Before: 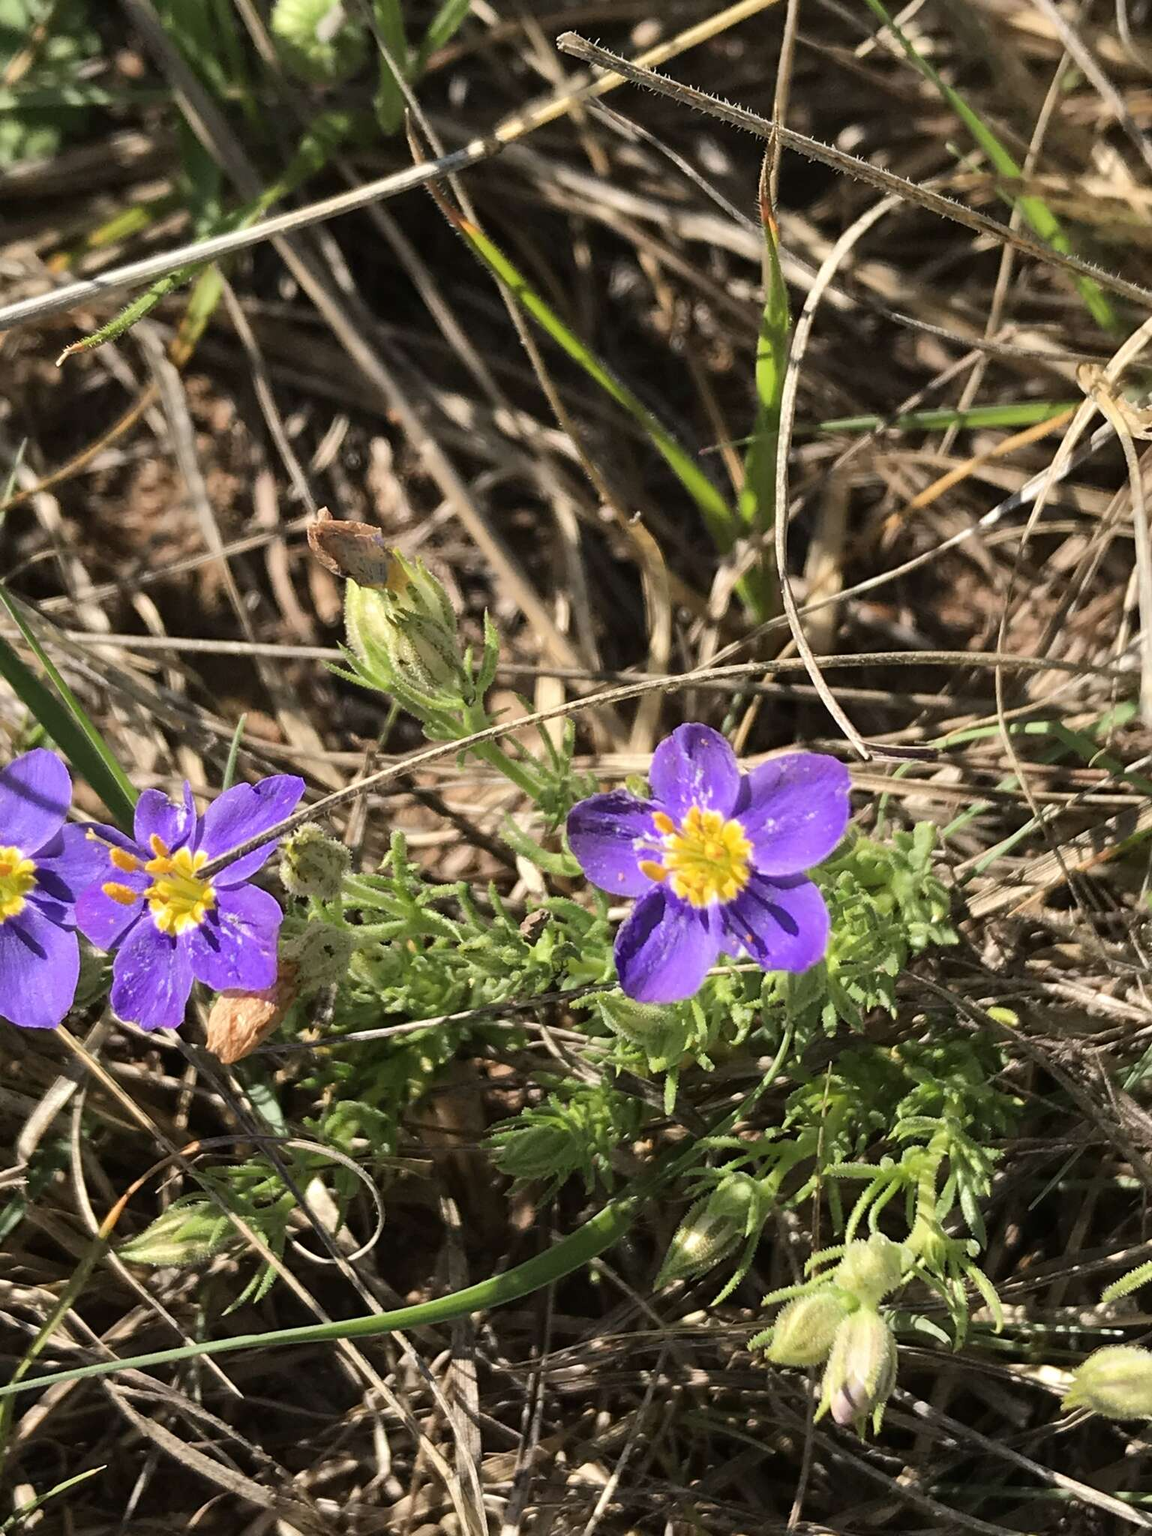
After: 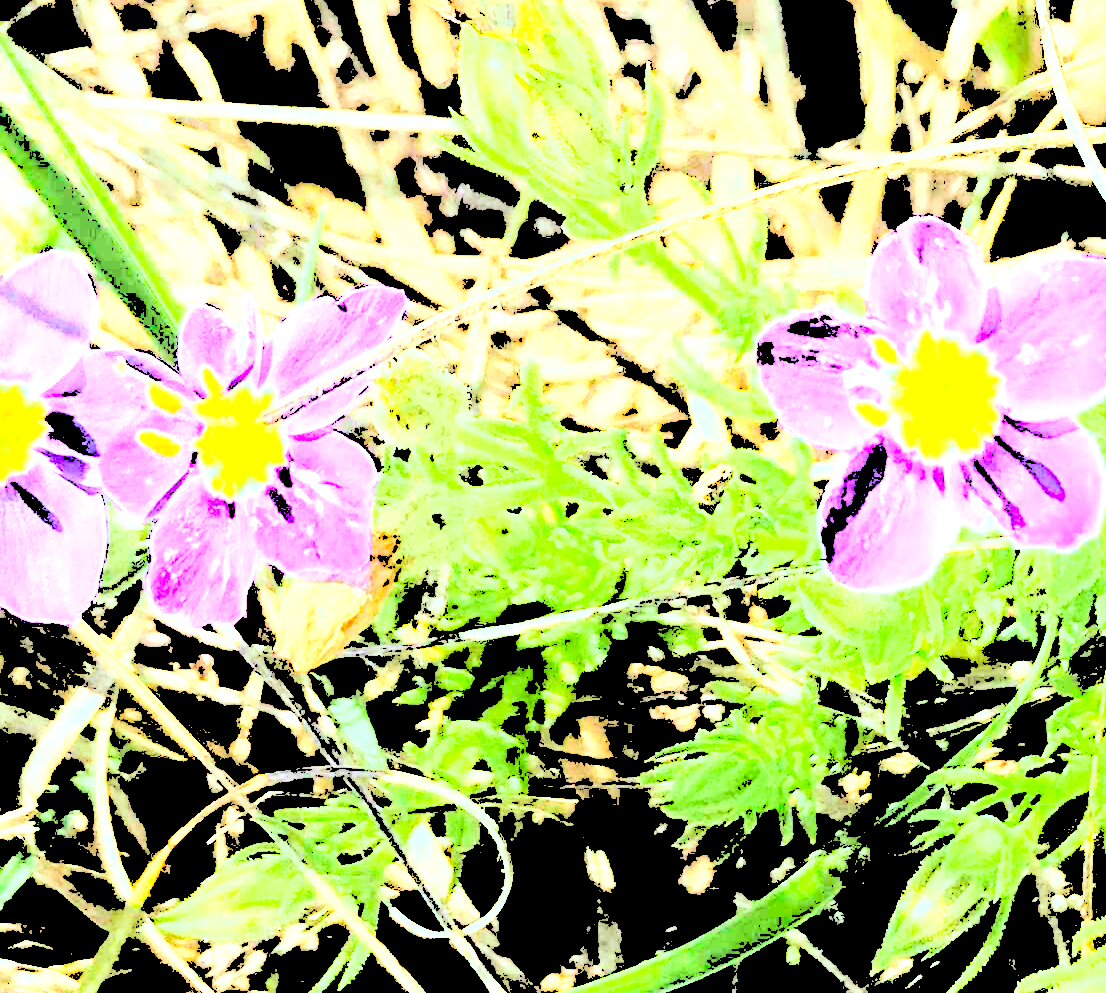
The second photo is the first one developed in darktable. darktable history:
levels: levels [0.246, 0.246, 0.506]
crop: top 36.498%, right 27.964%, bottom 14.995%
contrast brightness saturation: contrast 0.1, brightness 0.03, saturation 0.09
exposure: exposure 0.375 EV, compensate highlight preservation false
color balance: mode lift, gamma, gain (sRGB), lift [0.997, 0.979, 1.021, 1.011], gamma [1, 1.084, 0.916, 0.998], gain [1, 0.87, 1.13, 1.101], contrast 4.55%, contrast fulcrum 38.24%, output saturation 104.09%
